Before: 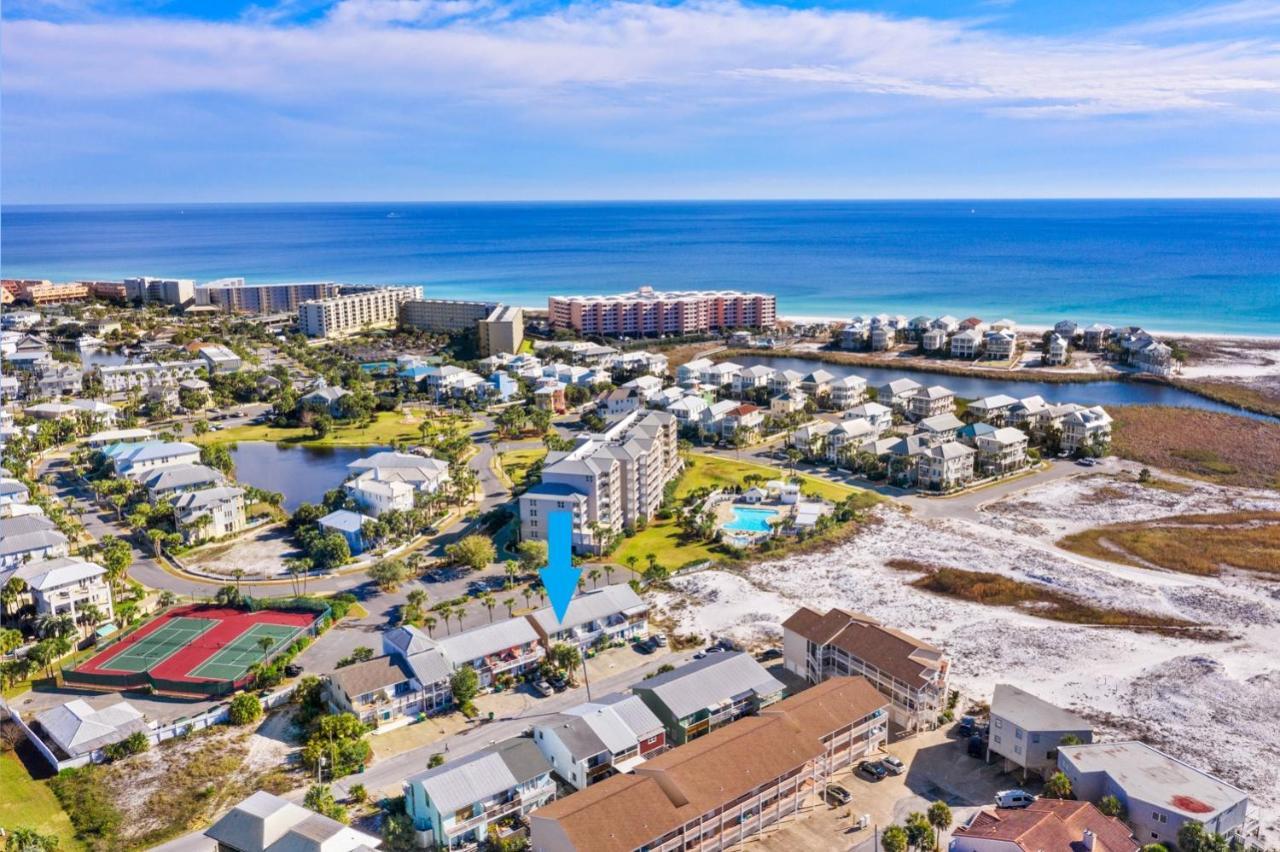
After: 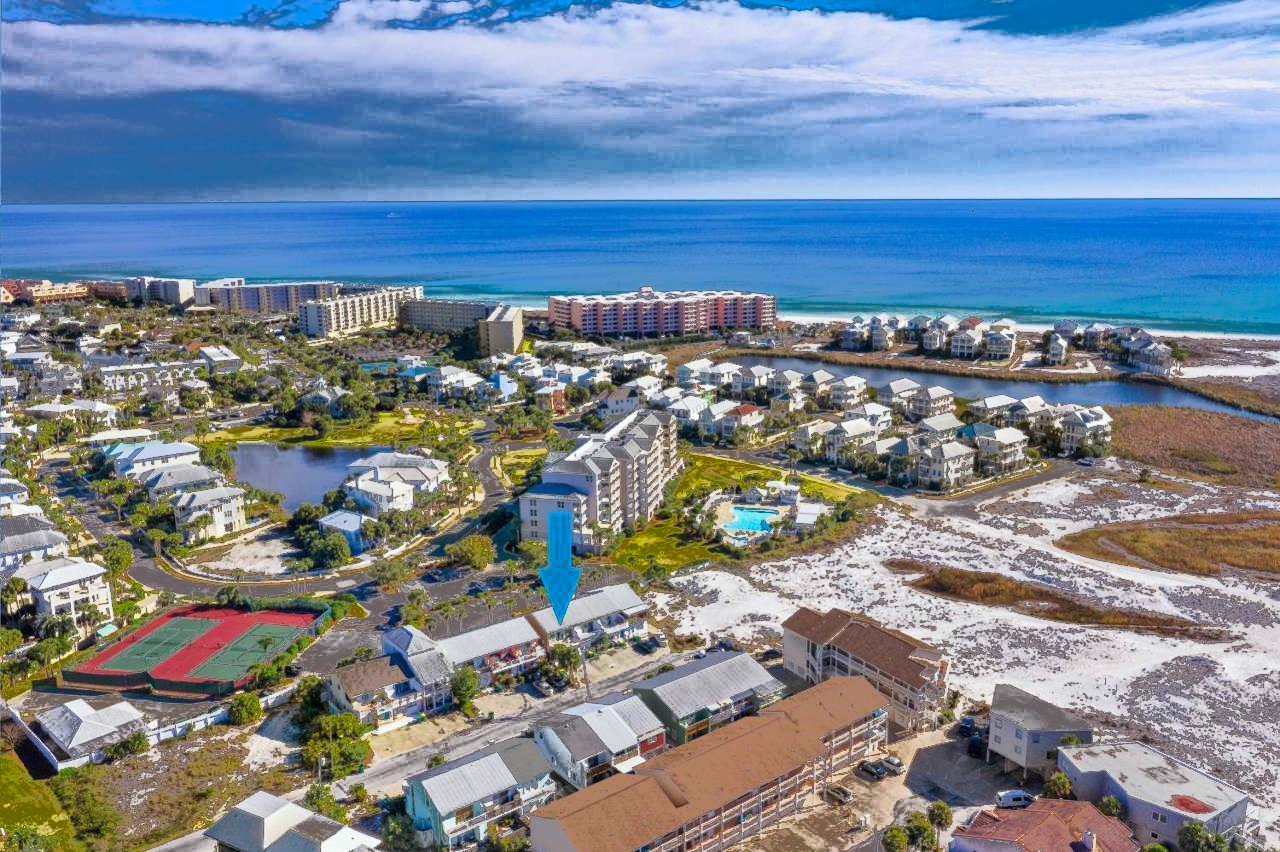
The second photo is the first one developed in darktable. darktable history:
white balance: red 0.978, blue 0.999
fill light: exposure -0.73 EV, center 0.69, width 2.2
